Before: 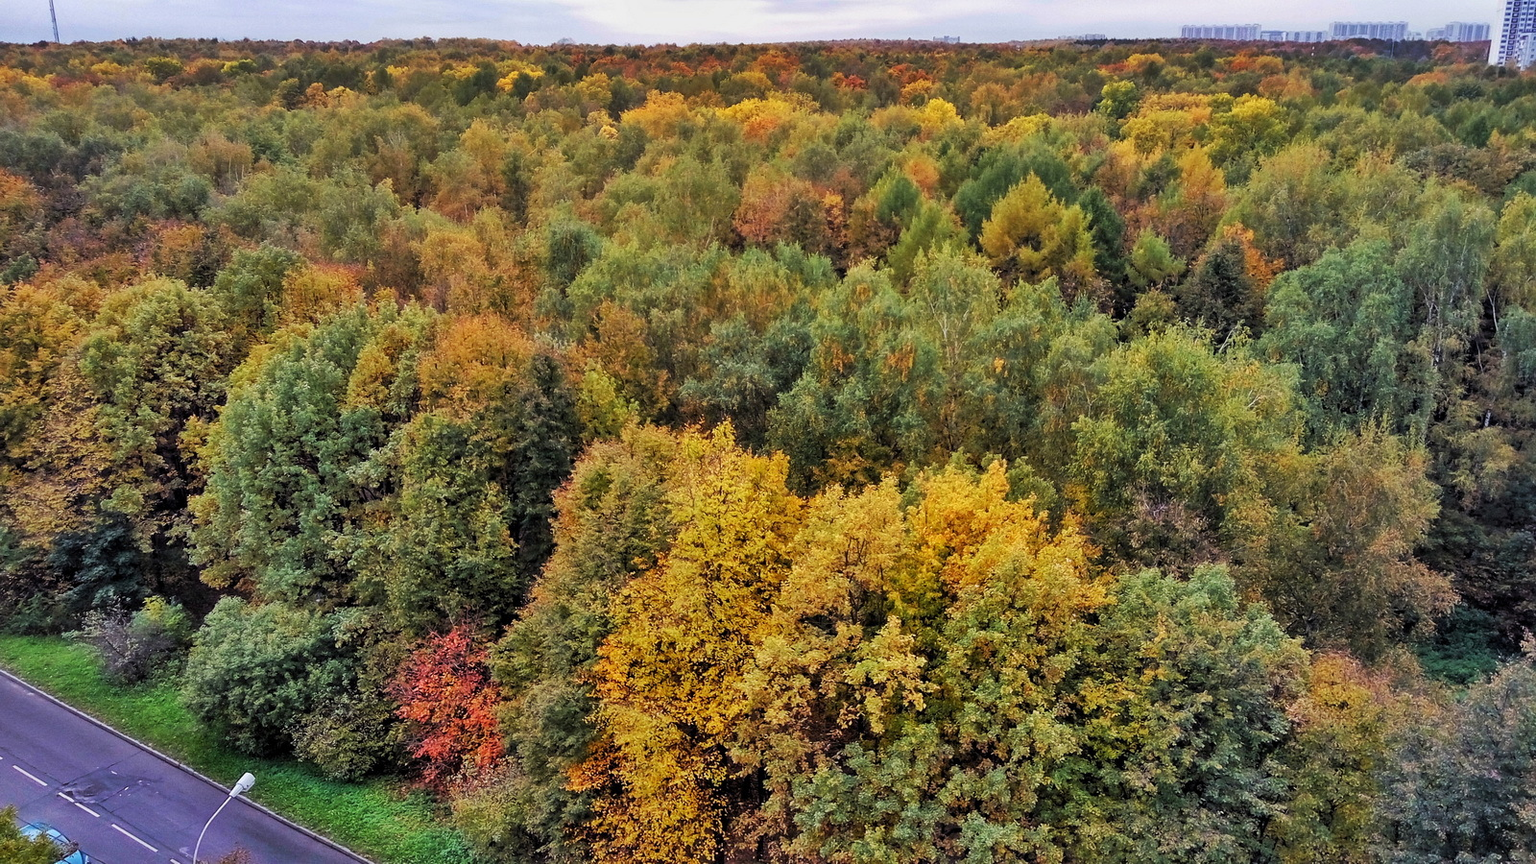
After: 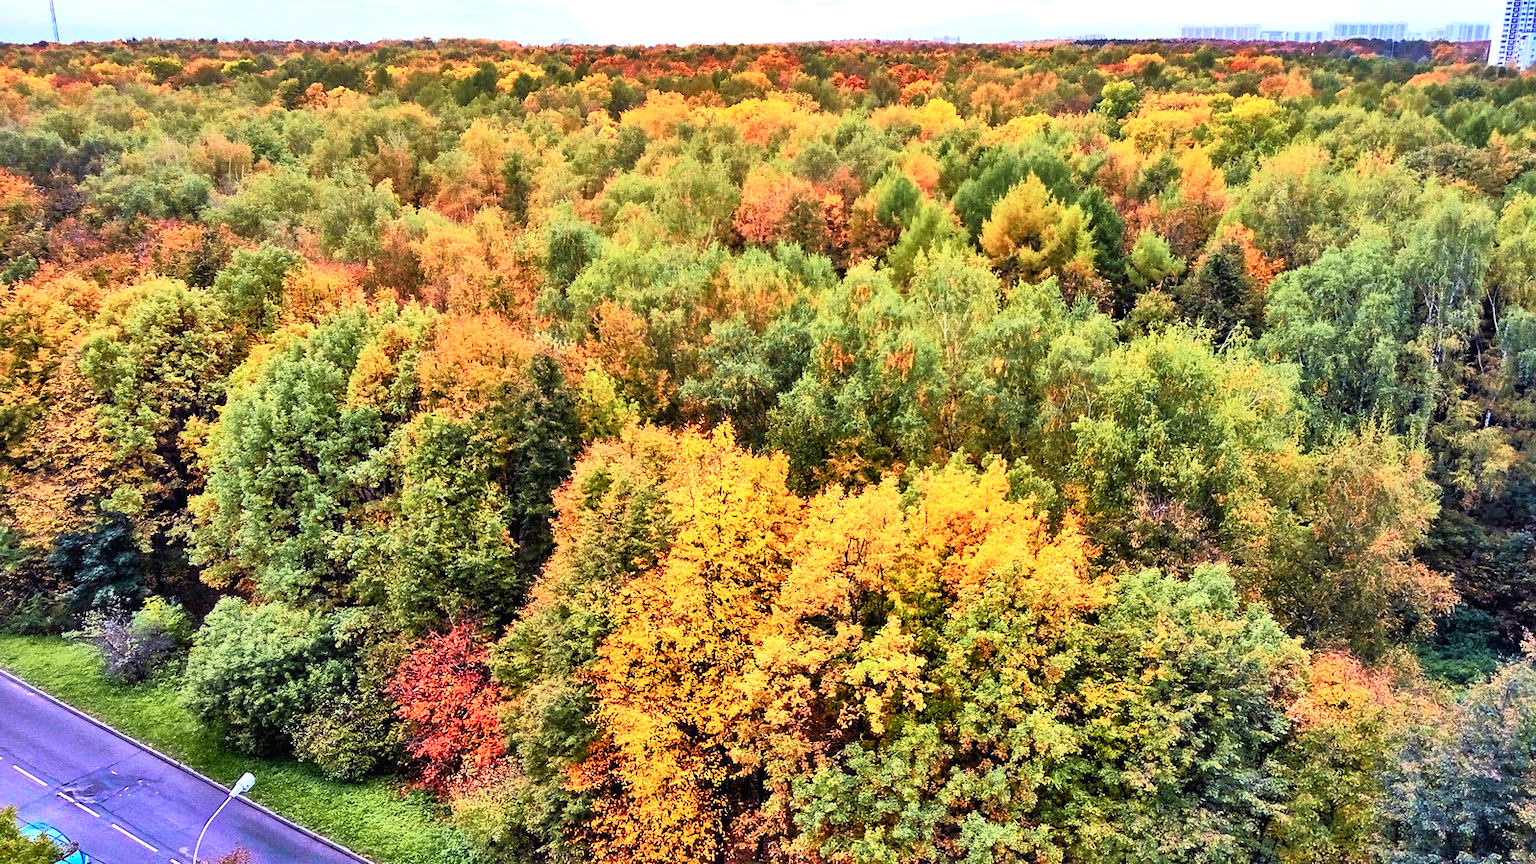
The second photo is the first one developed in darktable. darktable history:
tone curve: curves: ch0 [(0, 0.013) (0.074, 0.044) (0.251, 0.234) (0.472, 0.511) (0.63, 0.752) (0.746, 0.866) (0.899, 0.956) (1, 1)]; ch1 [(0, 0) (0.08, 0.08) (0.347, 0.394) (0.455, 0.441) (0.5, 0.5) (0.517, 0.53) (0.563, 0.611) (0.617, 0.682) (0.756, 0.788) (0.92, 0.92) (1, 1)]; ch2 [(0, 0) (0.096, 0.056) (0.304, 0.204) (0.5, 0.5) (0.539, 0.575) (0.597, 0.644) (0.92, 0.92) (1, 1)], color space Lab, independent channels, preserve colors none
exposure: exposure 0.657 EV, compensate exposure bias true, compensate highlight preservation false
